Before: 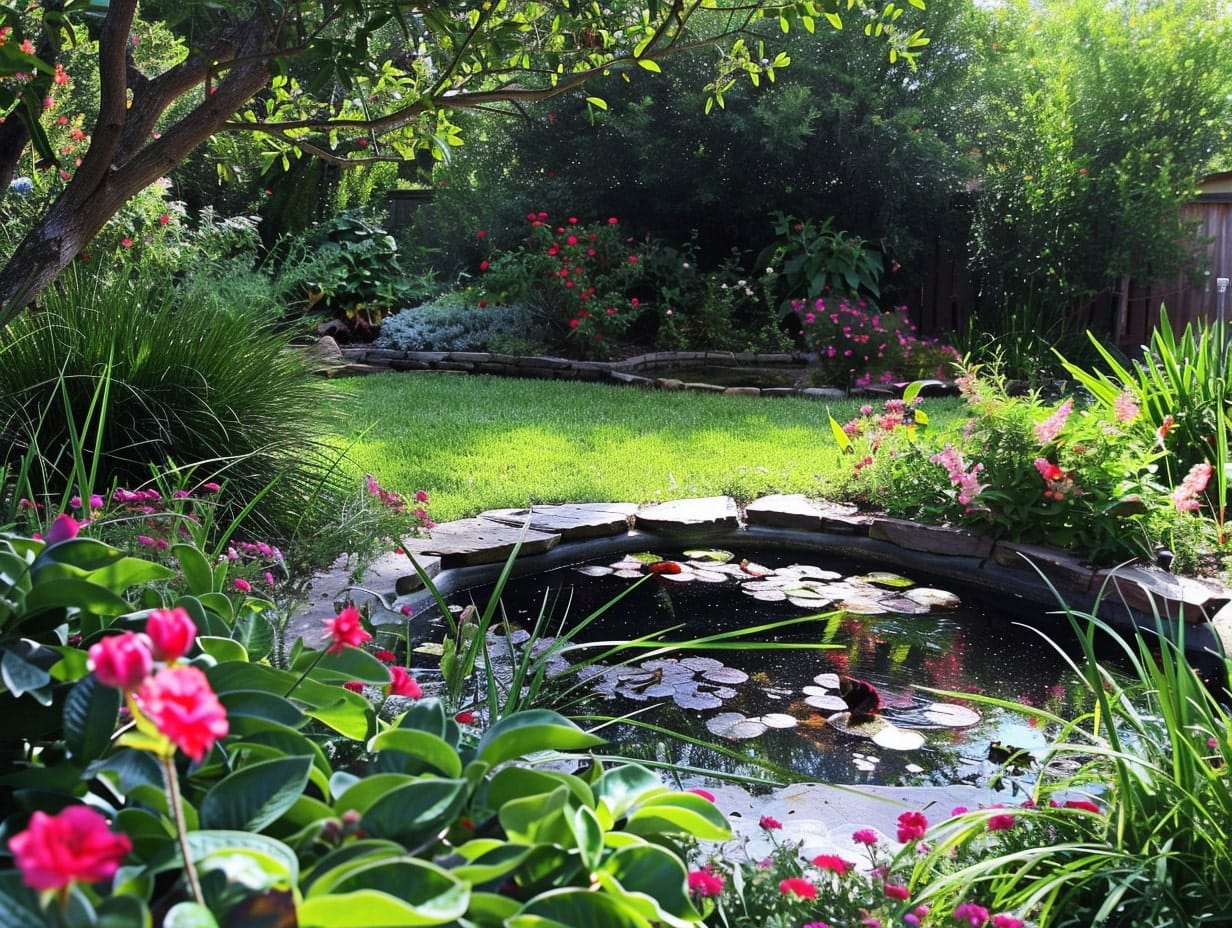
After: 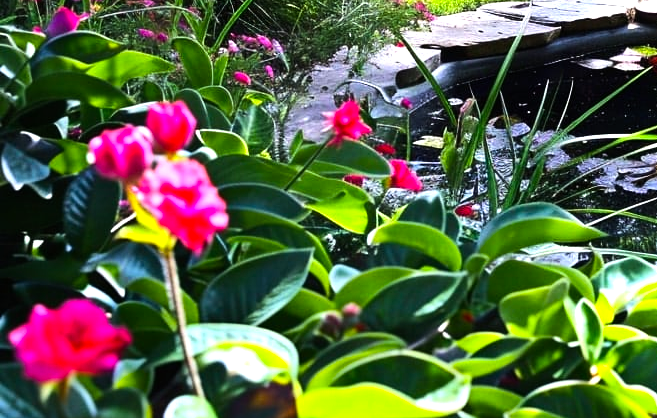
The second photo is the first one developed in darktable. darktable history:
crop and rotate: top 54.778%, right 46.61%, bottom 0.159%
color balance rgb: linear chroma grading › global chroma 8.33%, perceptual saturation grading › global saturation 18.52%, global vibrance 7.87%
tone equalizer: -8 EV -0.75 EV, -7 EV -0.7 EV, -6 EV -0.6 EV, -5 EV -0.4 EV, -3 EV 0.4 EV, -2 EV 0.6 EV, -1 EV 0.7 EV, +0 EV 0.75 EV, edges refinement/feathering 500, mask exposure compensation -1.57 EV, preserve details no
